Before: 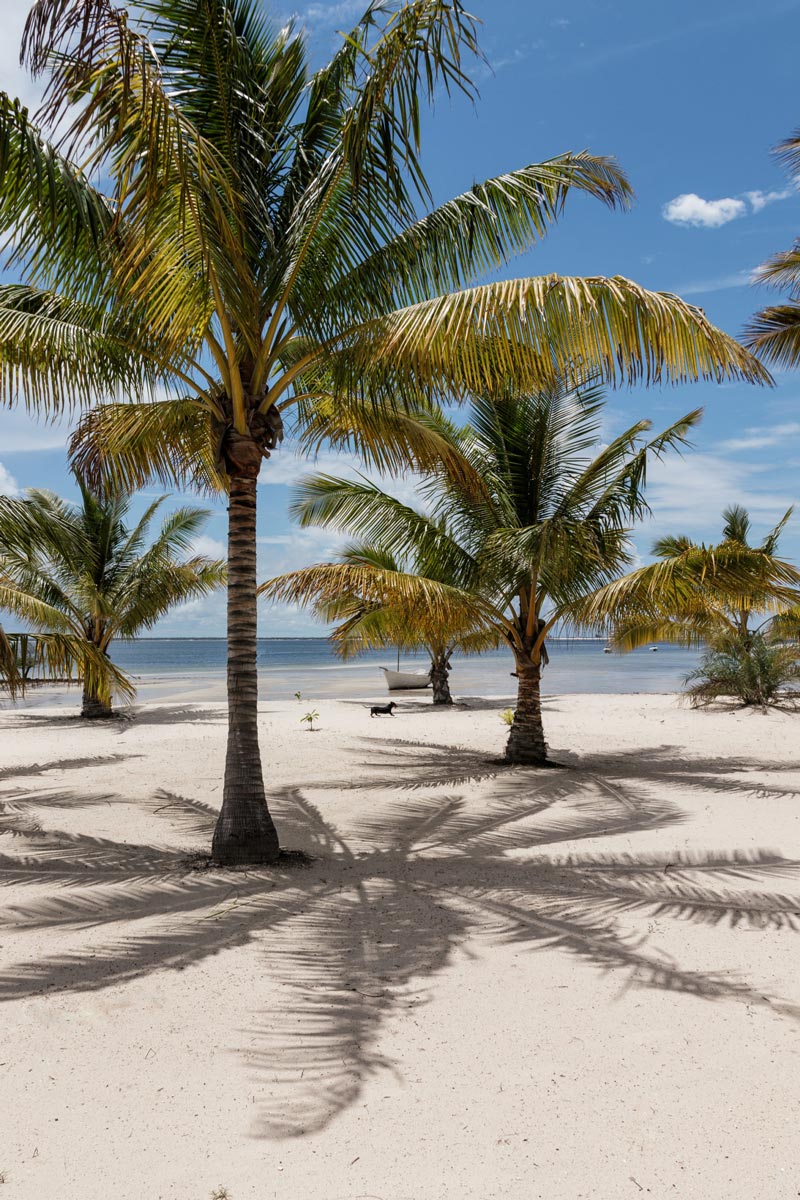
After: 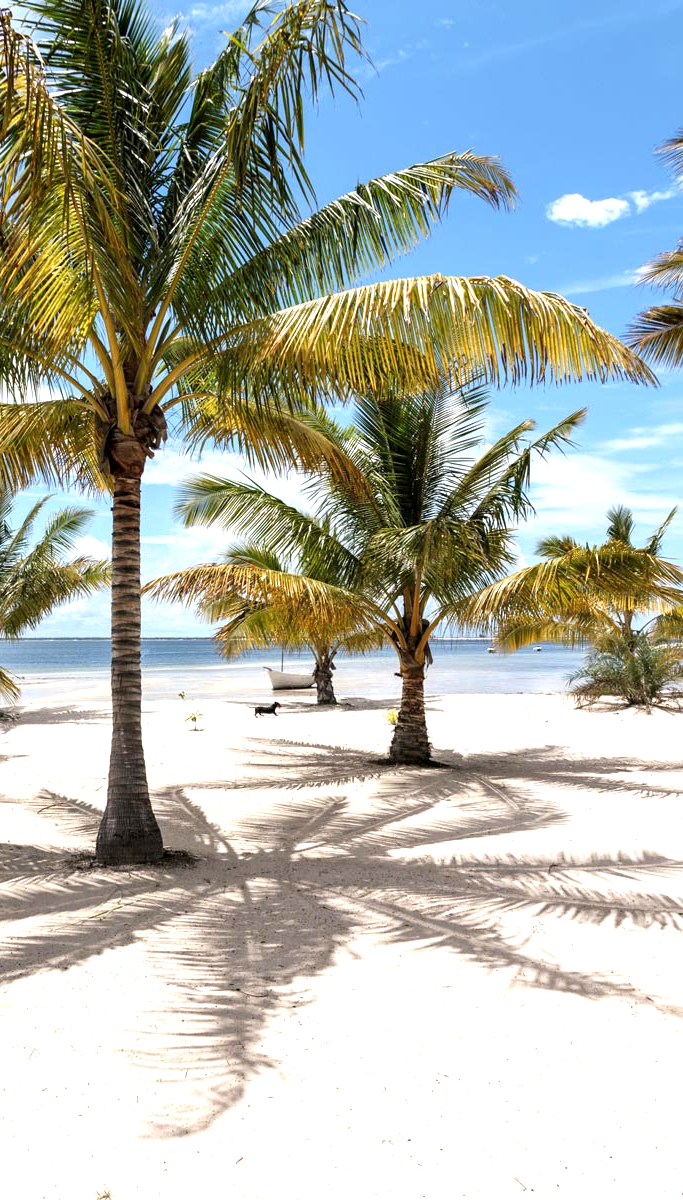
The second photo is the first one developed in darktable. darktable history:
crop and rotate: left 14.584%
exposure: black level correction 0.001, exposure 1.05 EV, compensate exposure bias true, compensate highlight preservation false
